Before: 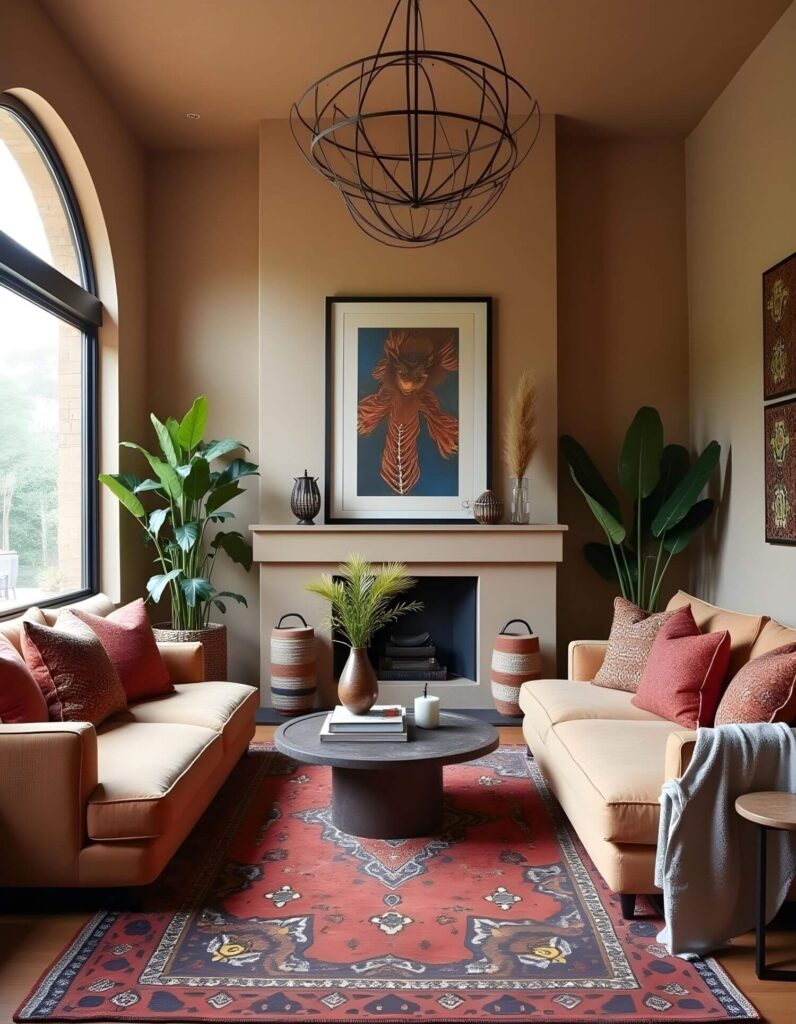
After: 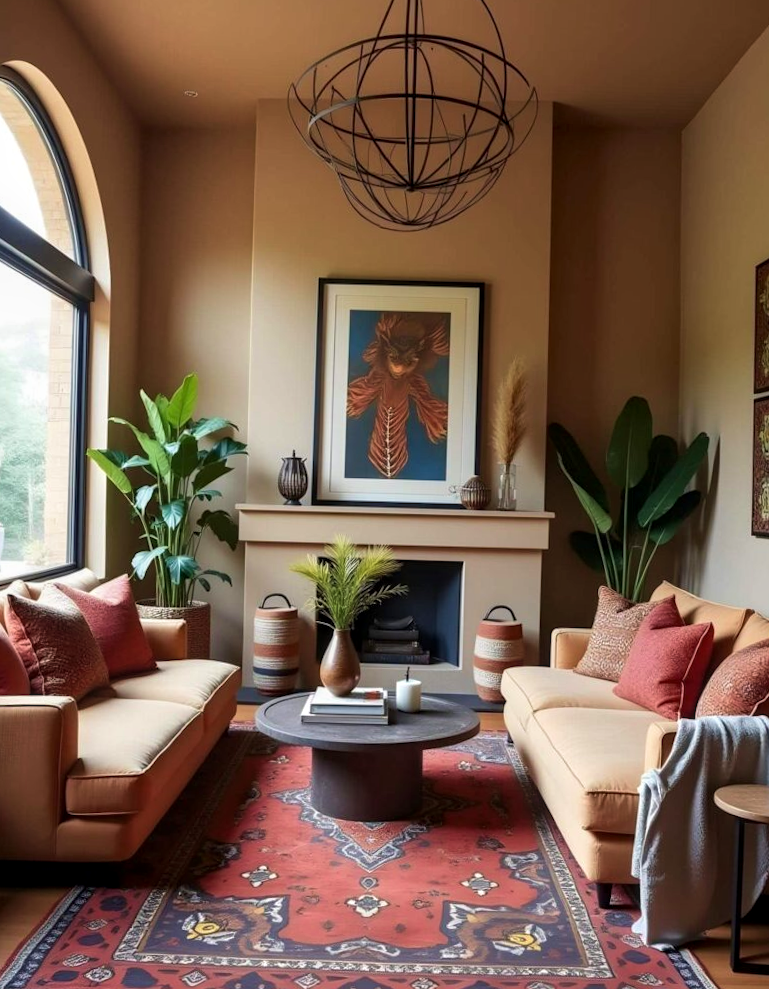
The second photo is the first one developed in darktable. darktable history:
local contrast: on, module defaults
velvia: on, module defaults
crop and rotate: angle -1.56°
